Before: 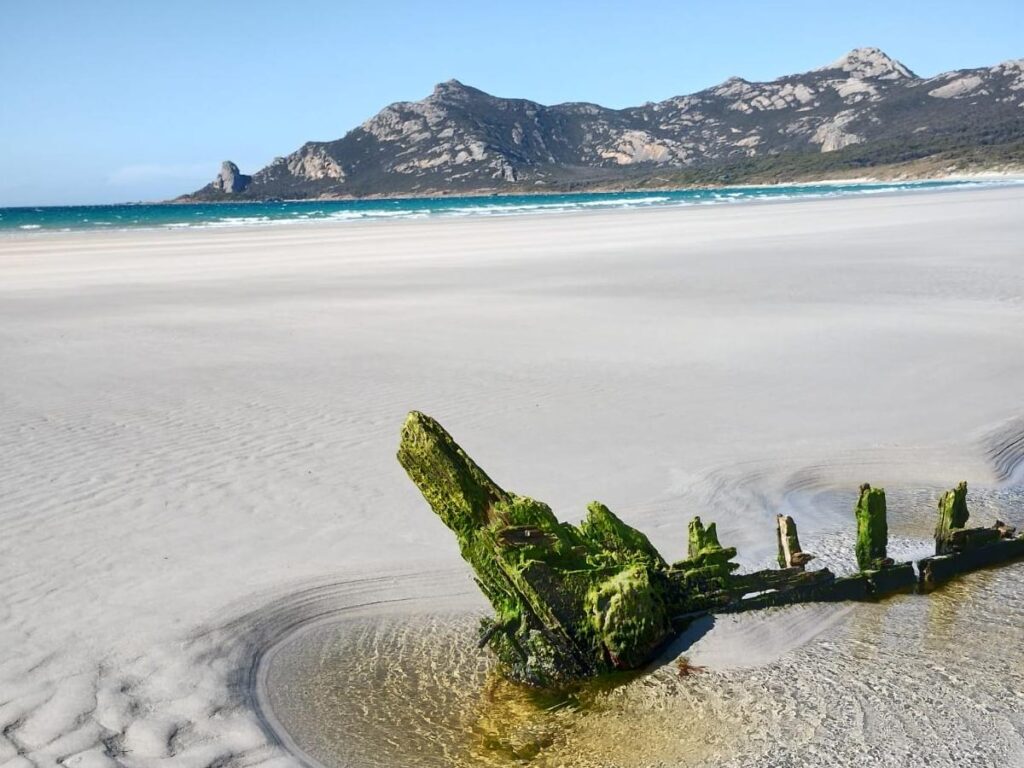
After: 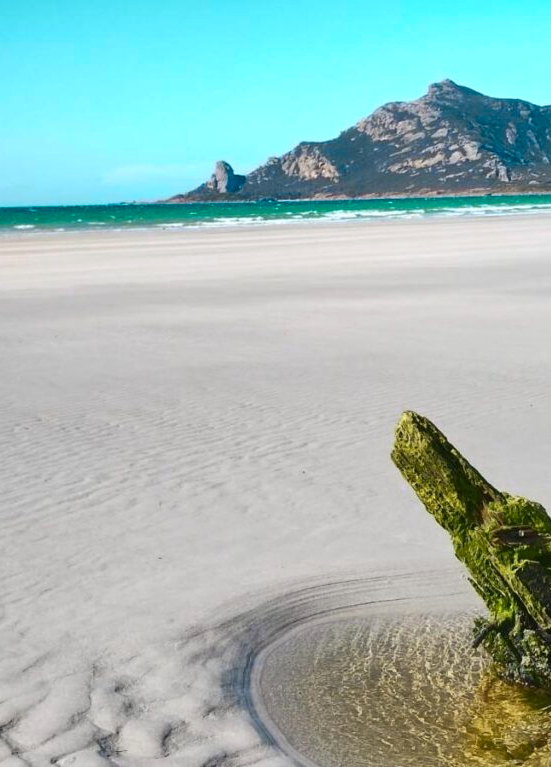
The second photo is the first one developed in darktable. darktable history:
color zones: curves: ch0 [(0.254, 0.492) (0.724, 0.62)]; ch1 [(0.25, 0.528) (0.719, 0.796)]; ch2 [(0, 0.472) (0.25, 0.5) (0.73, 0.184)]
crop: left 0.587%, right 45.588%, bottom 0.086%
exposure: exposure -0.064 EV, compensate highlight preservation false
